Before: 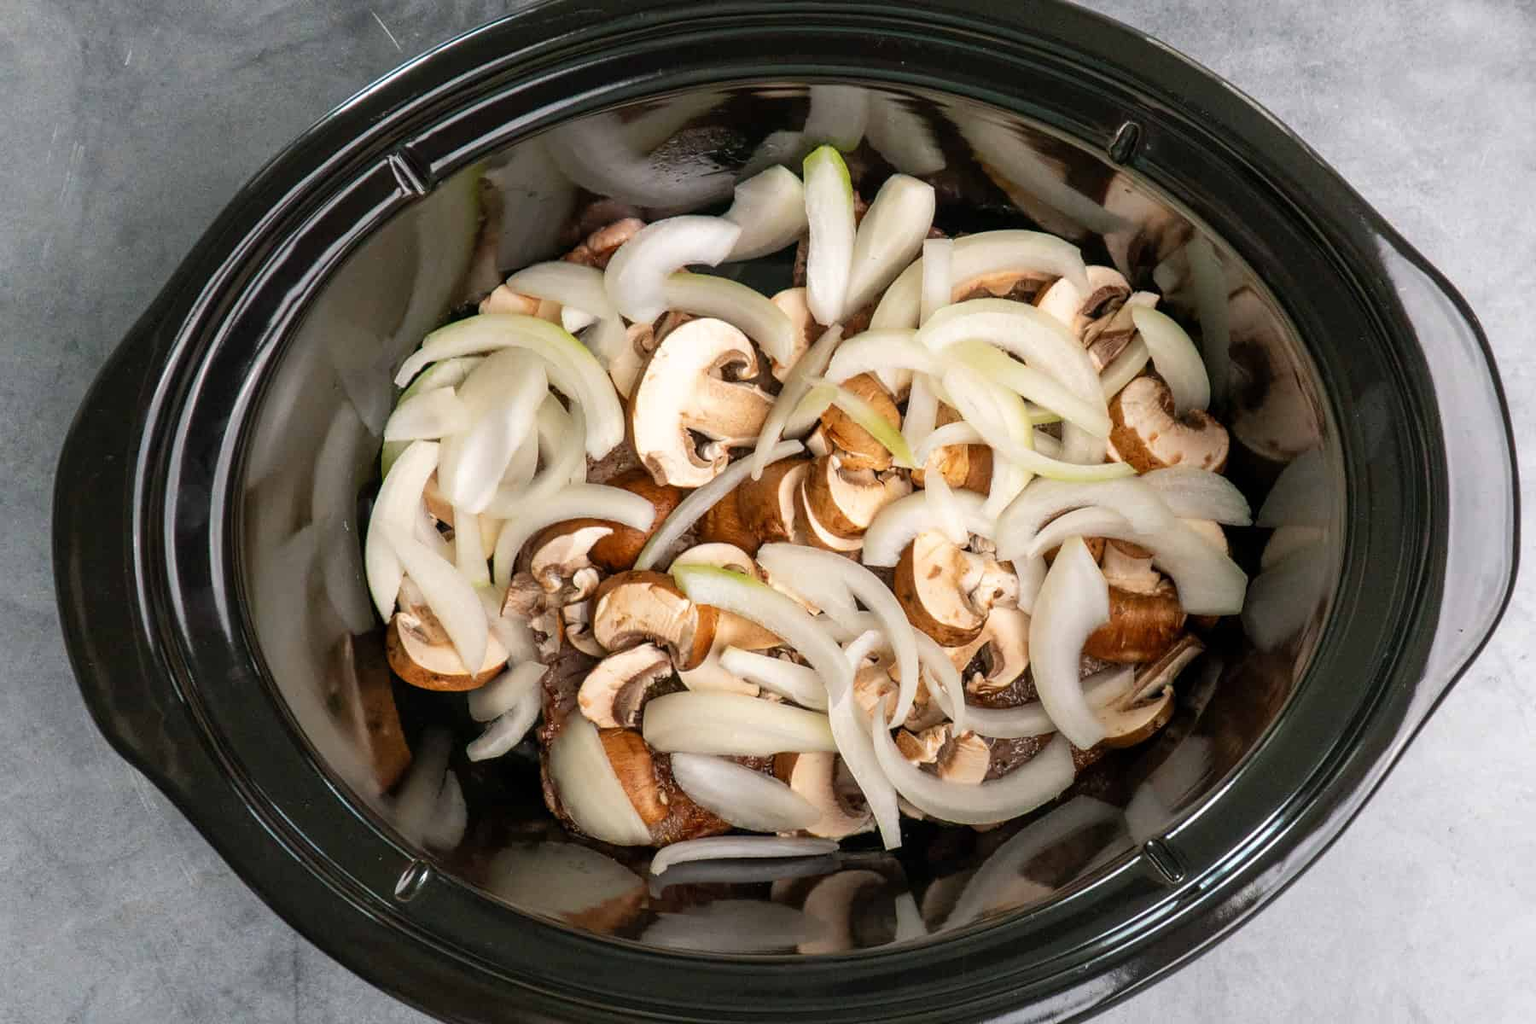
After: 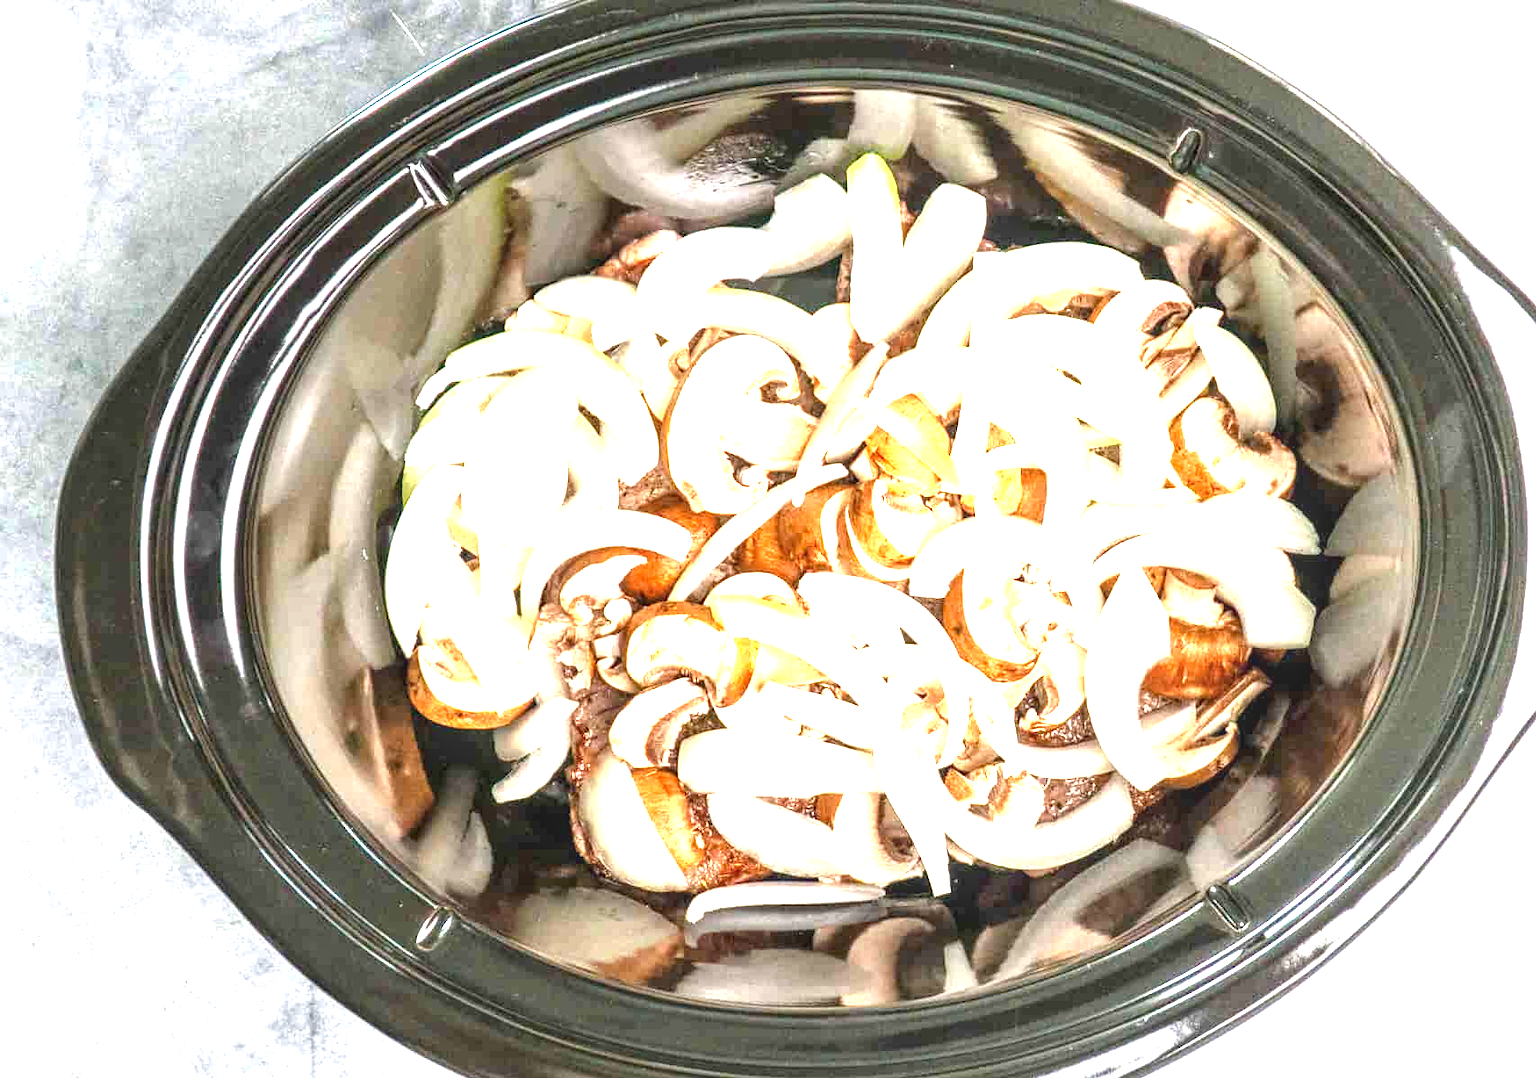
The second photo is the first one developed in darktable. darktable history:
crop and rotate: right 5.125%
exposure: exposure 2.246 EV, compensate exposure bias true, compensate highlight preservation false
local contrast: detail 130%
